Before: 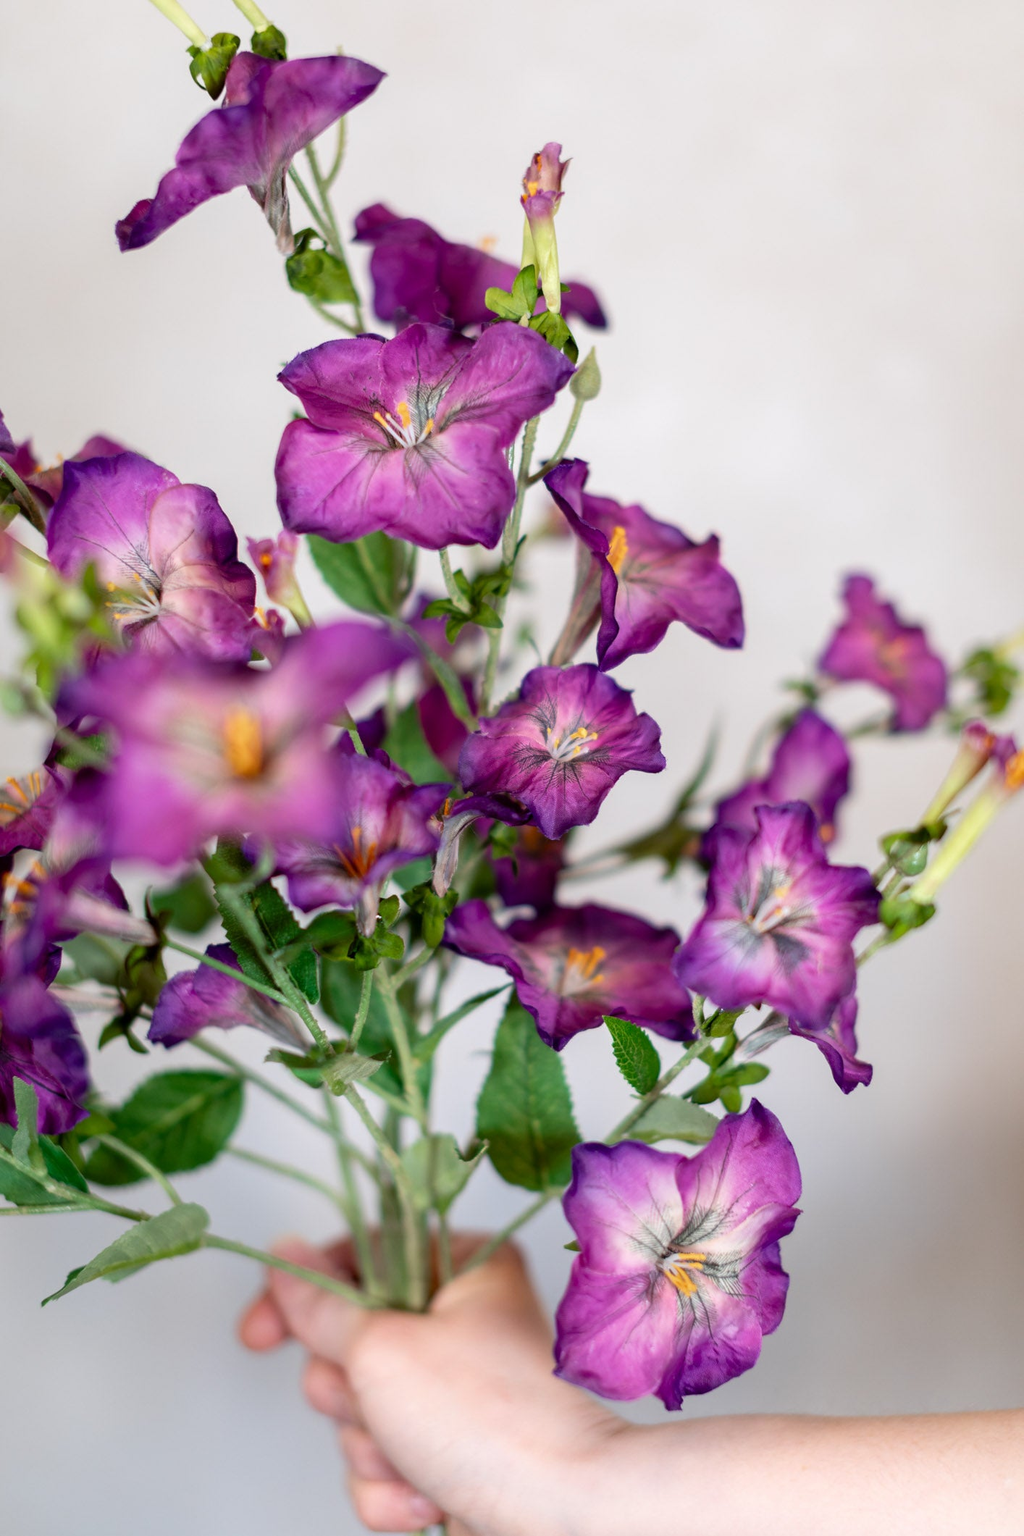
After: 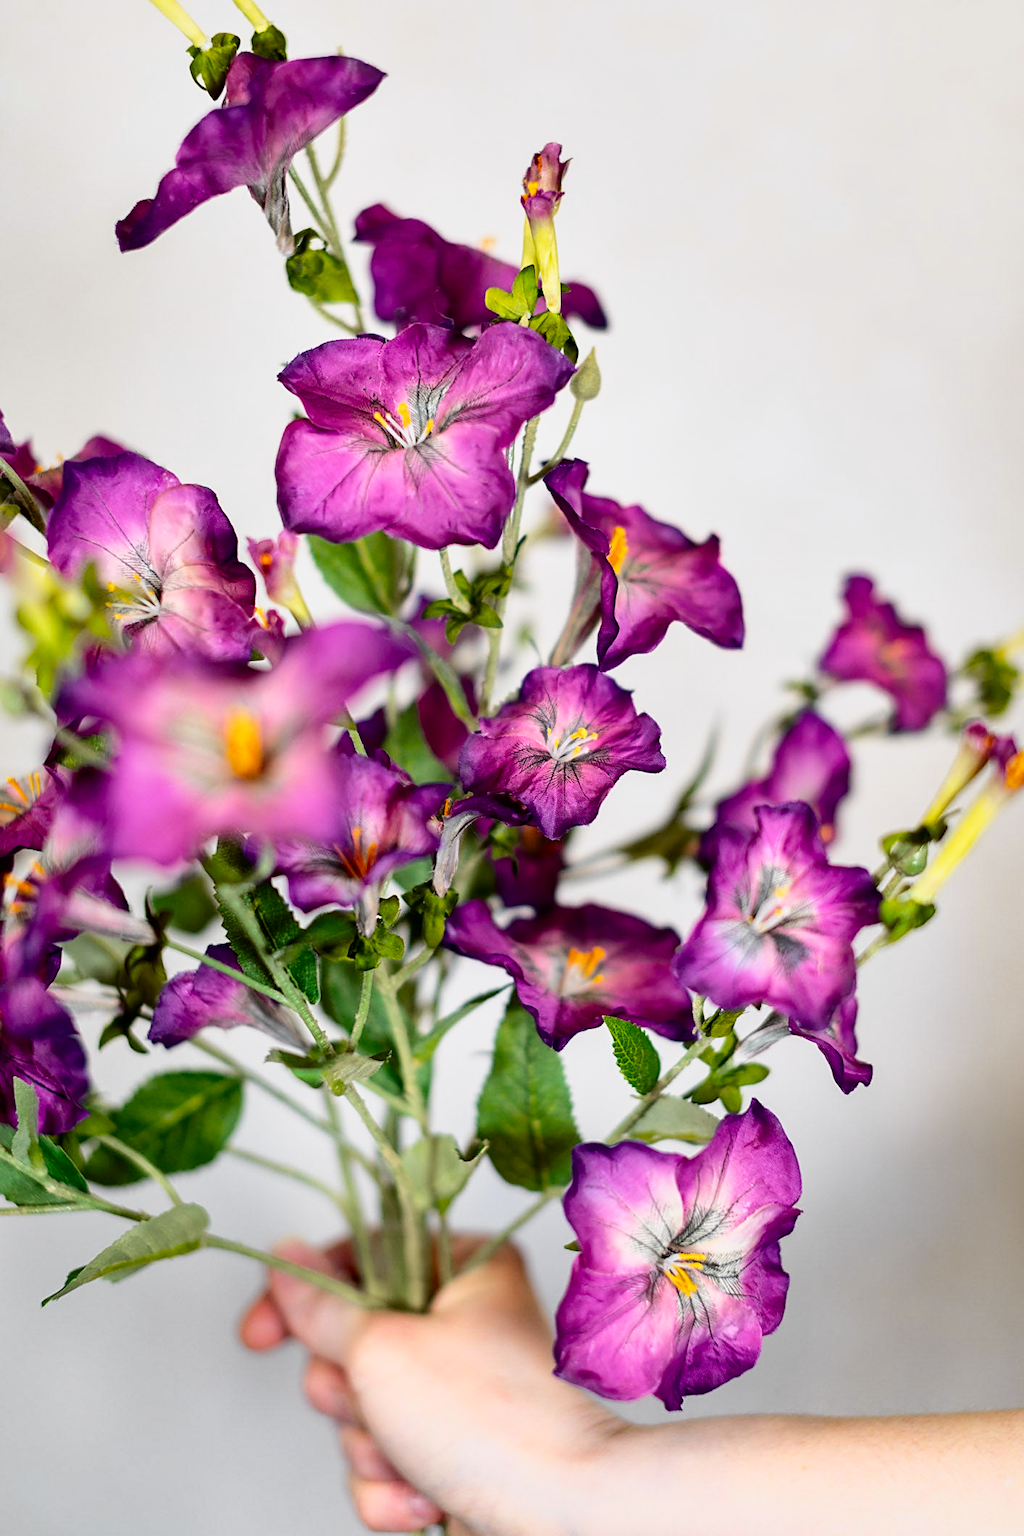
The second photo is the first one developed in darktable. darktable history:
shadows and highlights: low approximation 0.01, soften with gaussian
tone curve: curves: ch0 [(0, 0) (0.136, 0.071) (0.346, 0.366) (0.489, 0.573) (0.66, 0.748) (0.858, 0.926) (1, 0.977)]; ch1 [(0, 0) (0.353, 0.344) (0.45, 0.46) (0.498, 0.498) (0.521, 0.512) (0.563, 0.559) (0.592, 0.605) (0.641, 0.673) (1, 1)]; ch2 [(0, 0) (0.333, 0.346) (0.375, 0.375) (0.424, 0.43) (0.476, 0.492) (0.502, 0.502) (0.524, 0.531) (0.579, 0.61) (0.612, 0.644) (0.641, 0.722) (1, 1)], color space Lab, independent channels, preserve colors none
sharpen: on, module defaults
